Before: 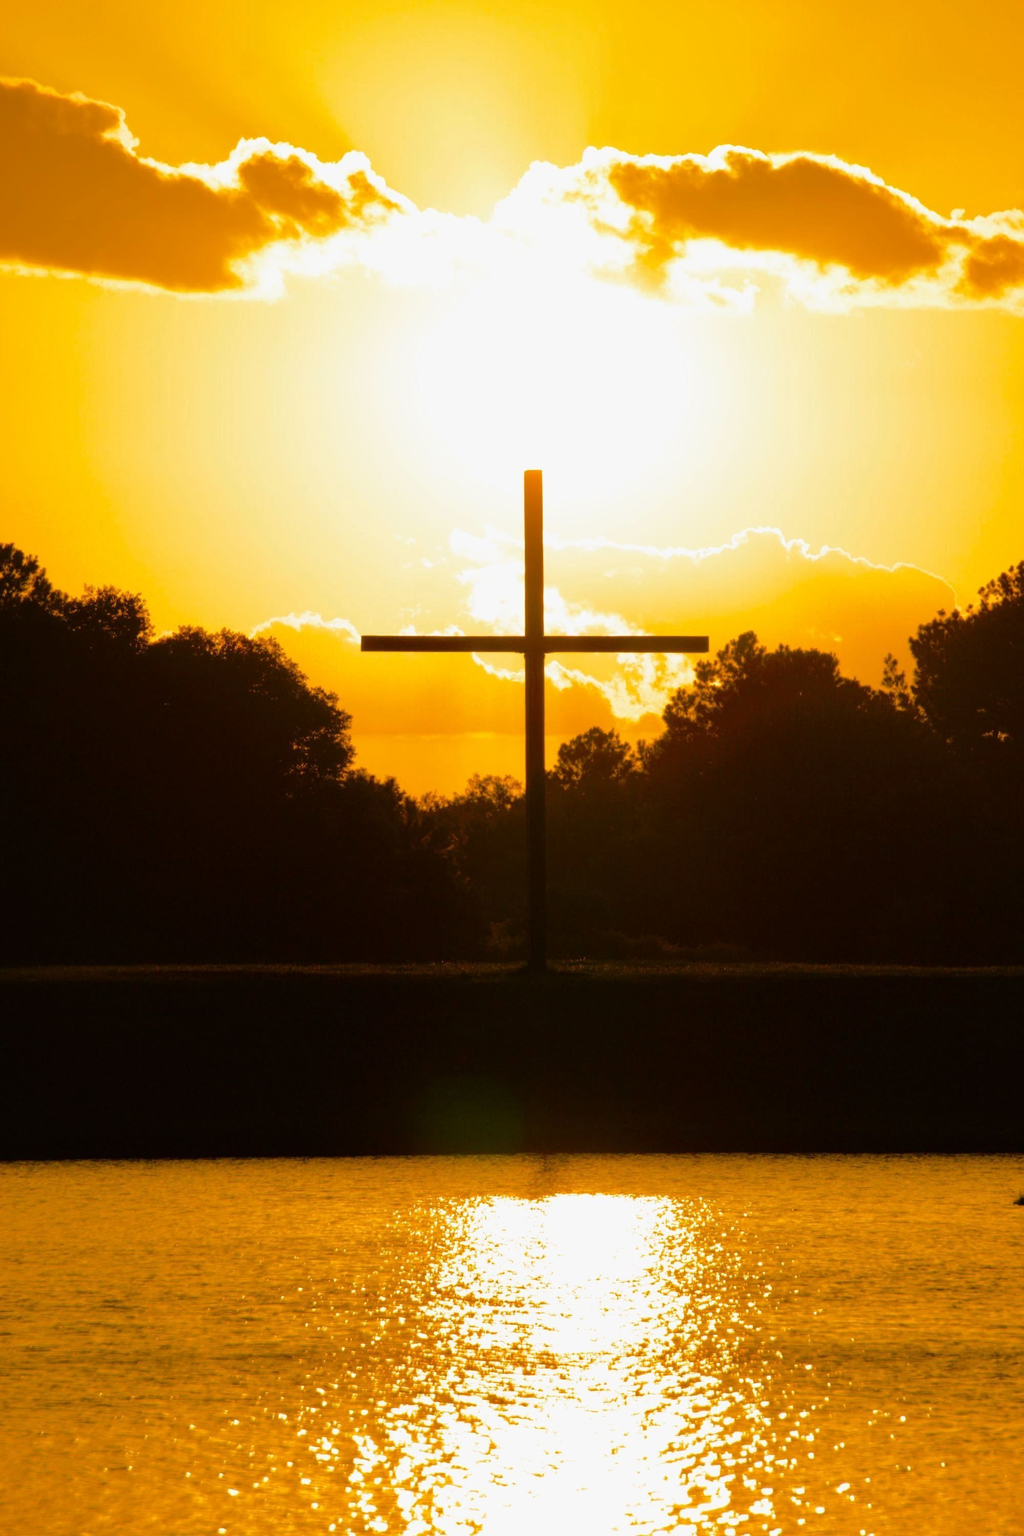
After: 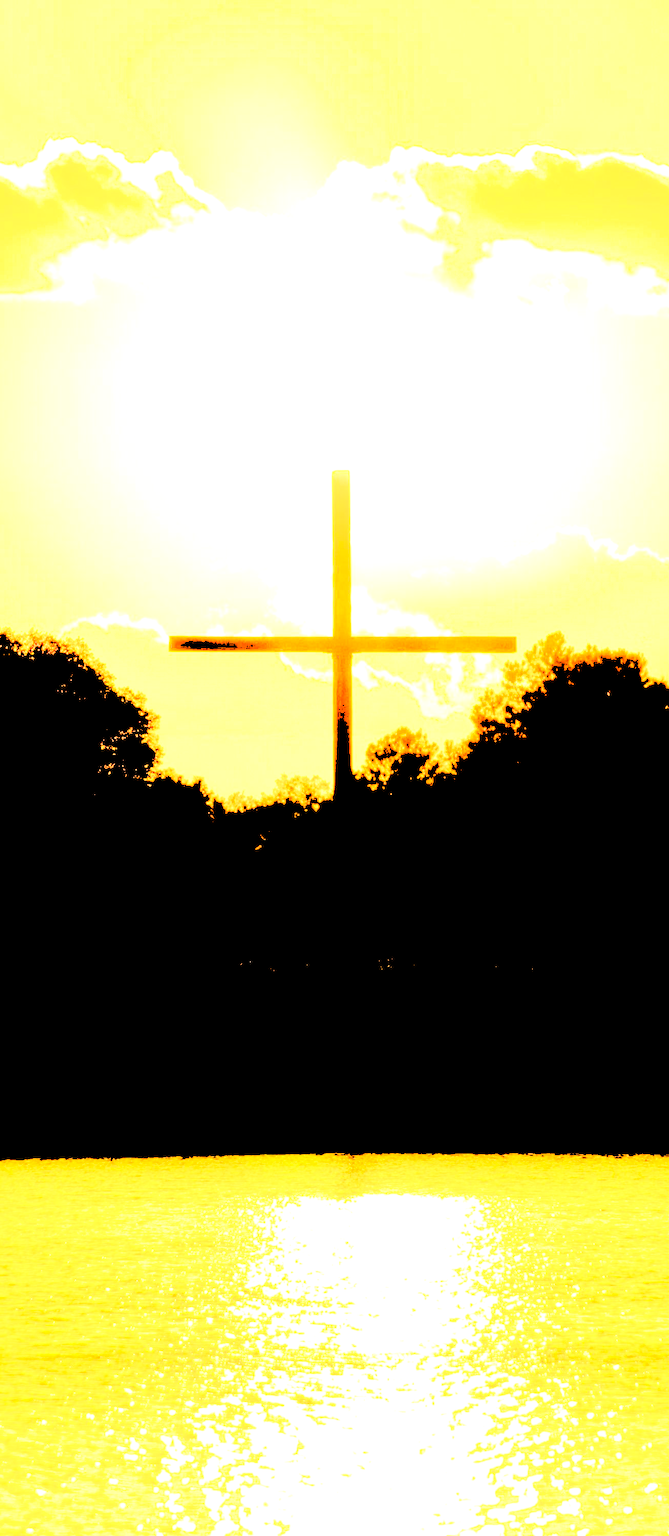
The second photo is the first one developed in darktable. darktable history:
tone equalizer: -8 EV -0.716 EV, -7 EV -0.689 EV, -6 EV -0.621 EV, -5 EV -0.395 EV, -3 EV 0.396 EV, -2 EV 0.6 EV, -1 EV 0.689 EV, +0 EV 0.728 EV
velvia: on, module defaults
filmic rgb: black relative exposure -7.7 EV, white relative exposure 4.44 EV, hardness 3.75, latitude 38.86%, contrast 0.97, highlights saturation mix 8.89%, shadows ↔ highlights balance 4.44%
crop and rotate: left 18.844%, right 15.776%
contrast equalizer: octaves 7, y [[0.5 ×6], [0.5 ×6], [0.5, 0.5, 0.501, 0.545, 0.707, 0.863], [0 ×6], [0 ×6]]
exposure: black level correction 0, exposure 0.302 EV, compensate highlight preservation false
levels: levels [0.246, 0.256, 0.506]
